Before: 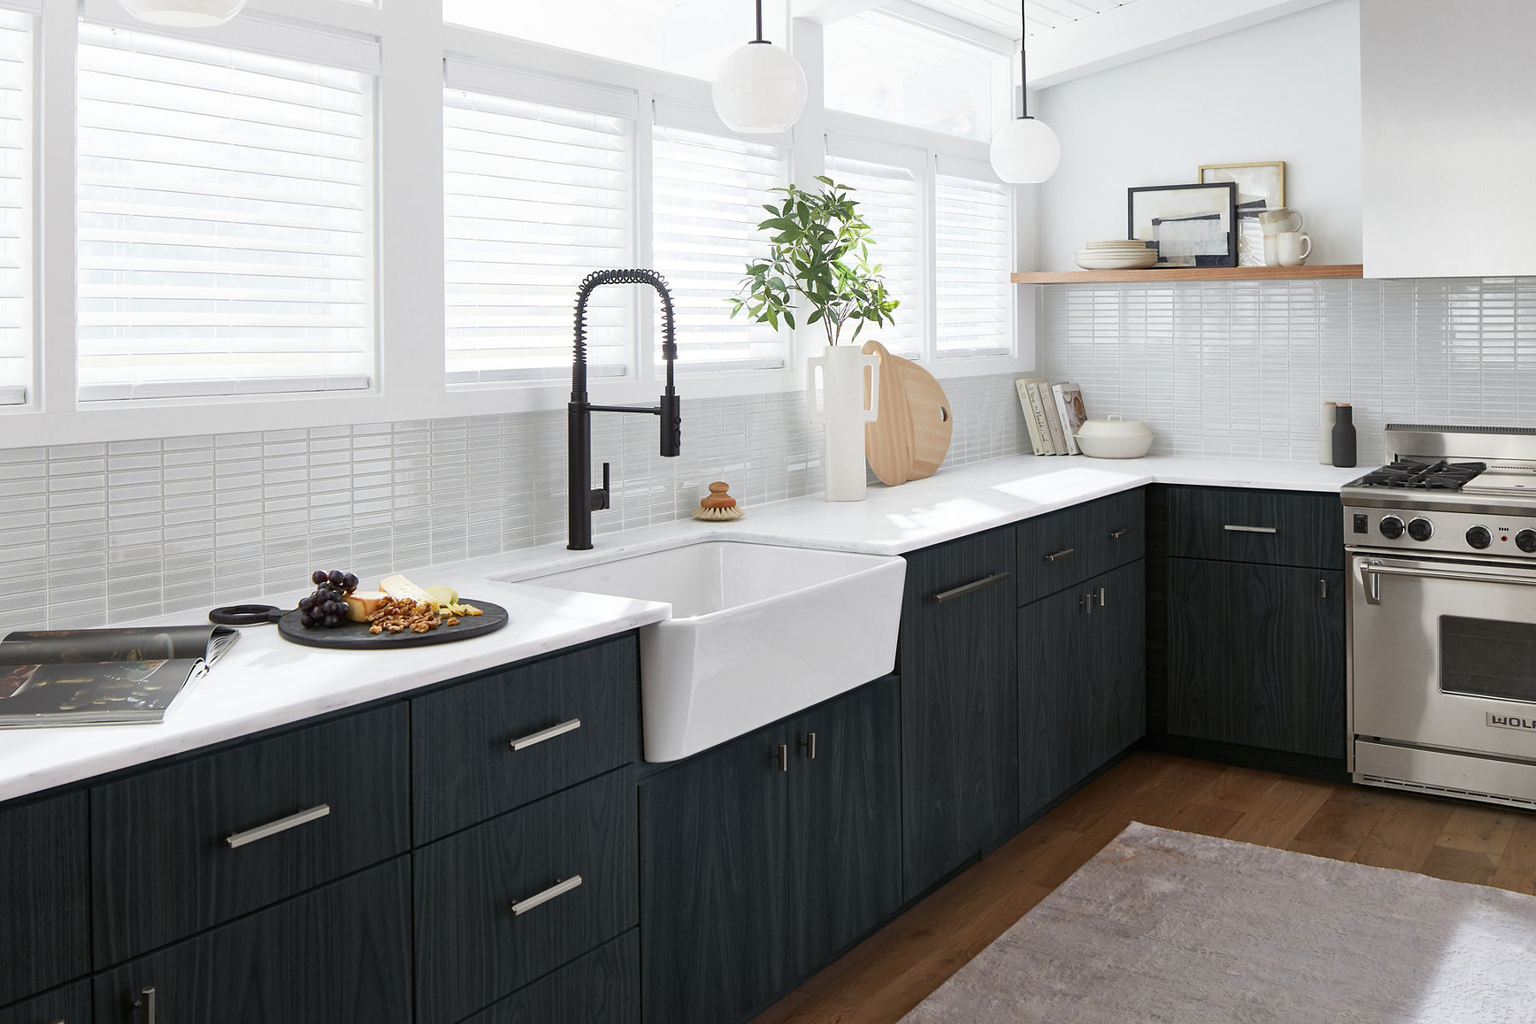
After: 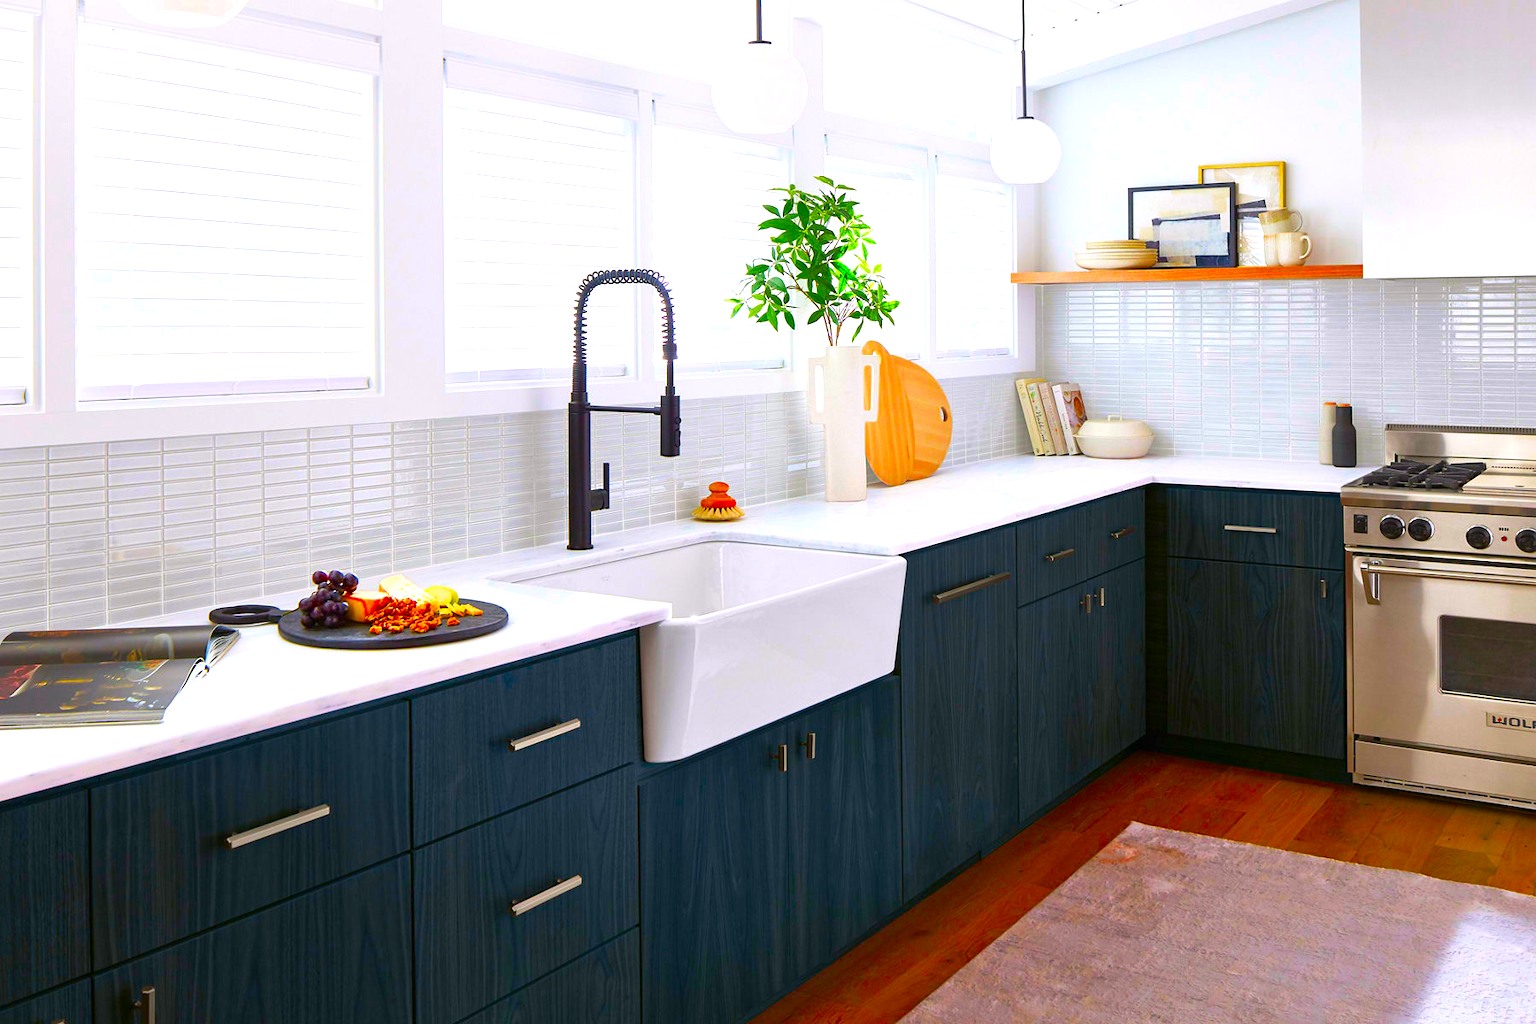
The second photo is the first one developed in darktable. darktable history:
color correction: highlights a* 1.59, highlights b* -1.7, saturation 2.48
color balance rgb: perceptual saturation grading › global saturation 36%, perceptual brilliance grading › global brilliance 10%, global vibrance 20%
